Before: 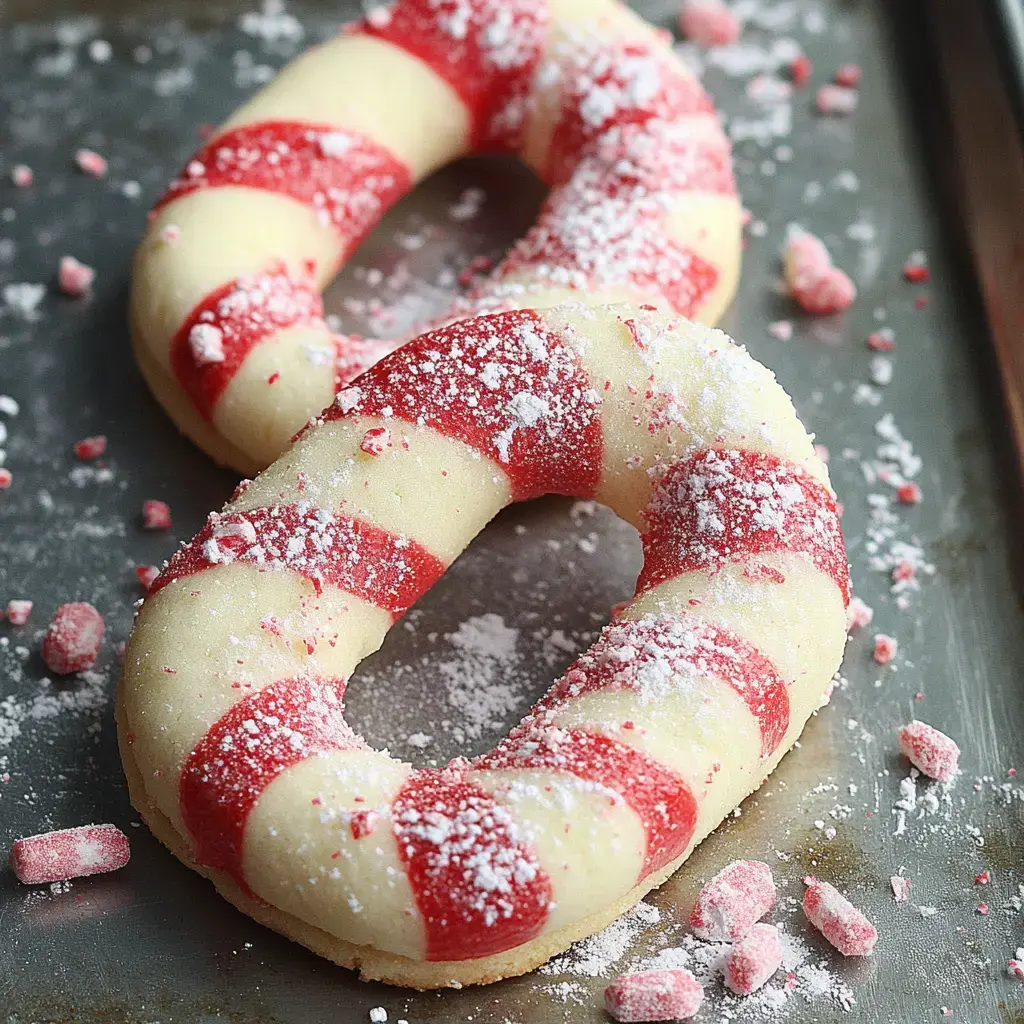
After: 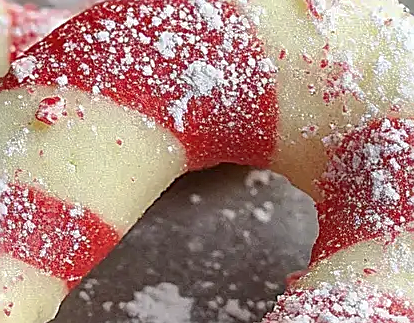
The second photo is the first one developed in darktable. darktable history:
tone equalizer: on, module defaults
local contrast: detail 130%
shadows and highlights: on, module defaults
crop: left 31.804%, top 32.417%, right 27.719%, bottom 36.032%
sharpen: on, module defaults
